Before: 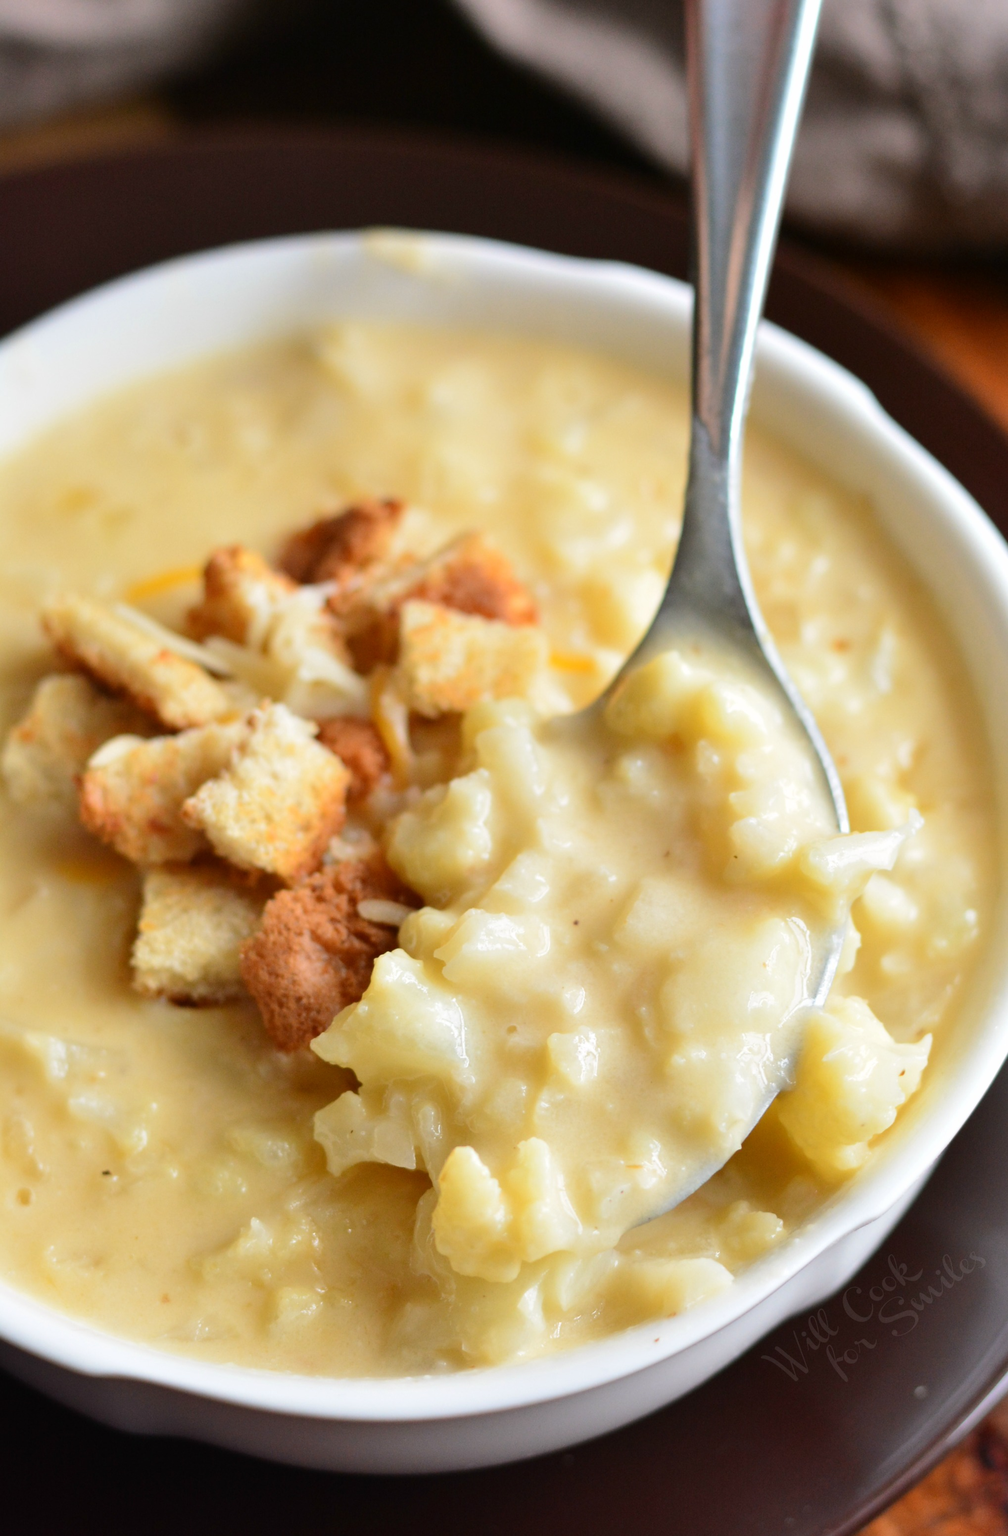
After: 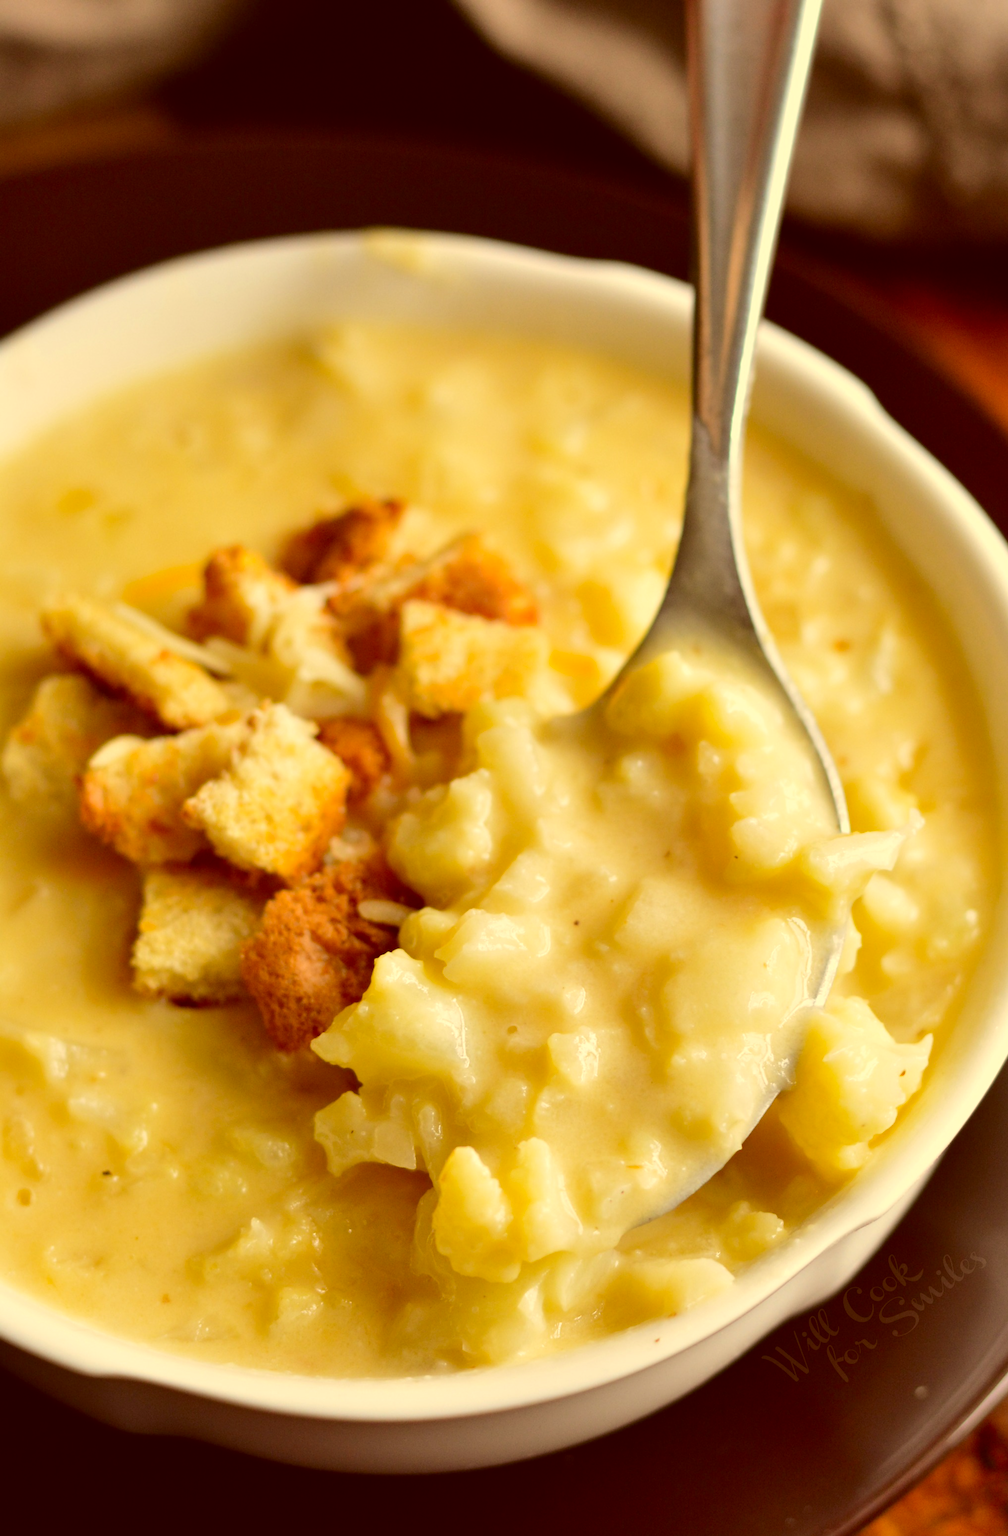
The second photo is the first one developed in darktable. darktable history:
color correction: highlights a* 1.11, highlights b* 24.79, shadows a* 15.88, shadows b* 24.52
color balance rgb: shadows lift › chroma 2.99%, shadows lift › hue 278.43°, power › luminance -3.872%, power › hue 142.05°, highlights gain › chroma 2.002%, highlights gain › hue 74.14°, perceptual saturation grading › global saturation 0.796%, global vibrance 9.192%
